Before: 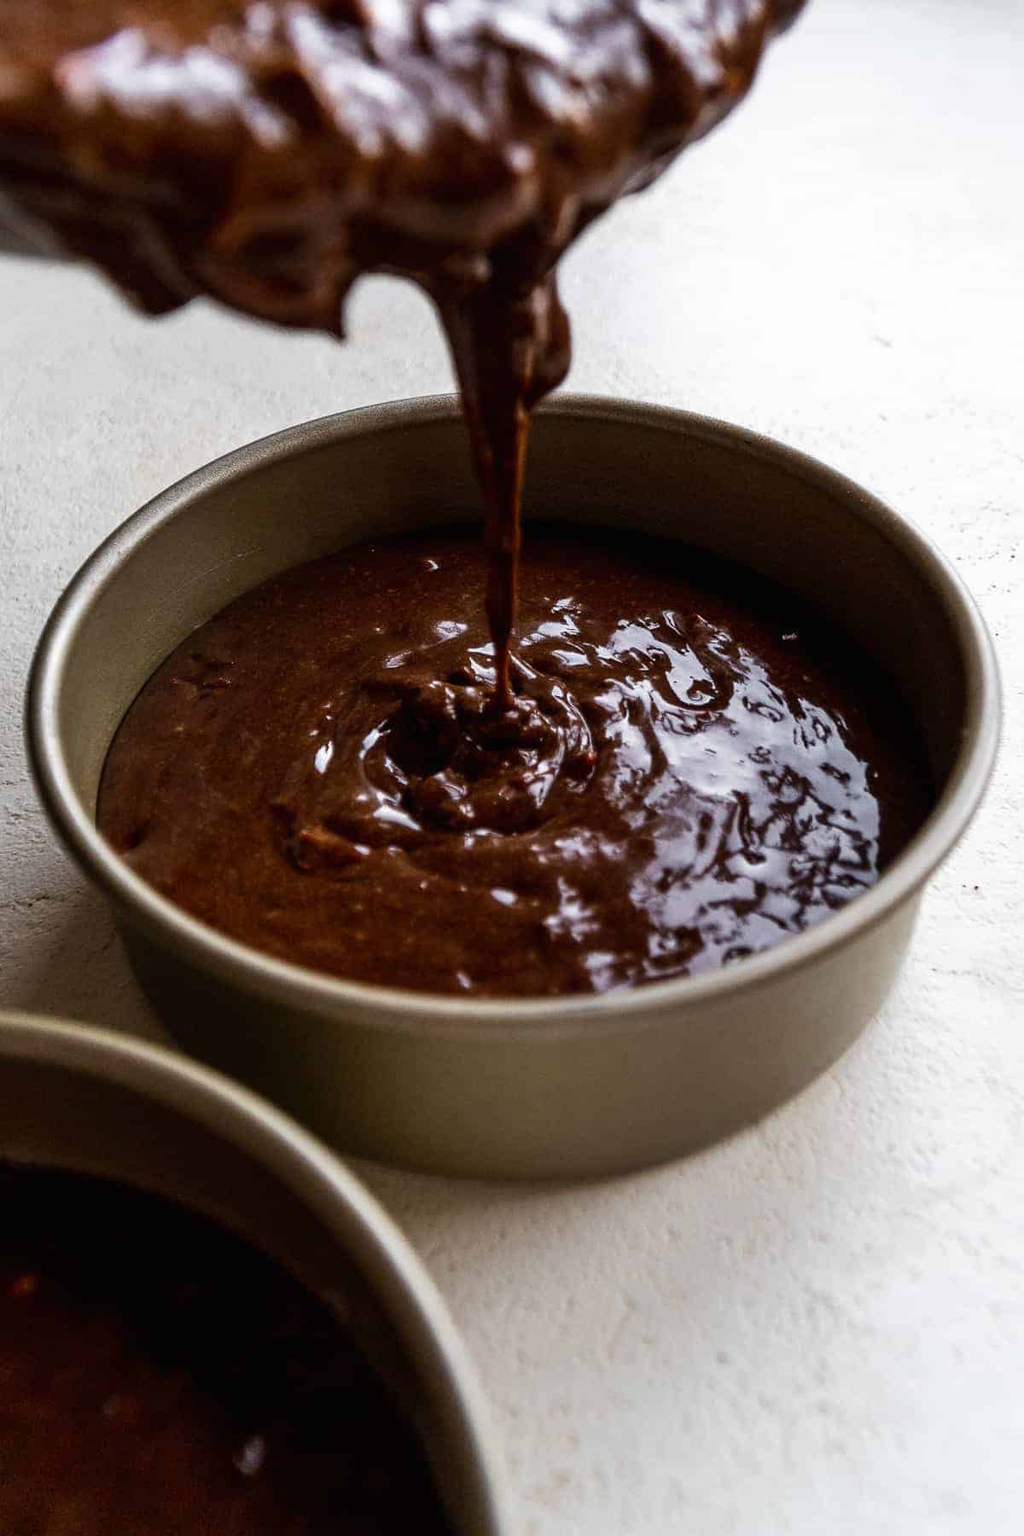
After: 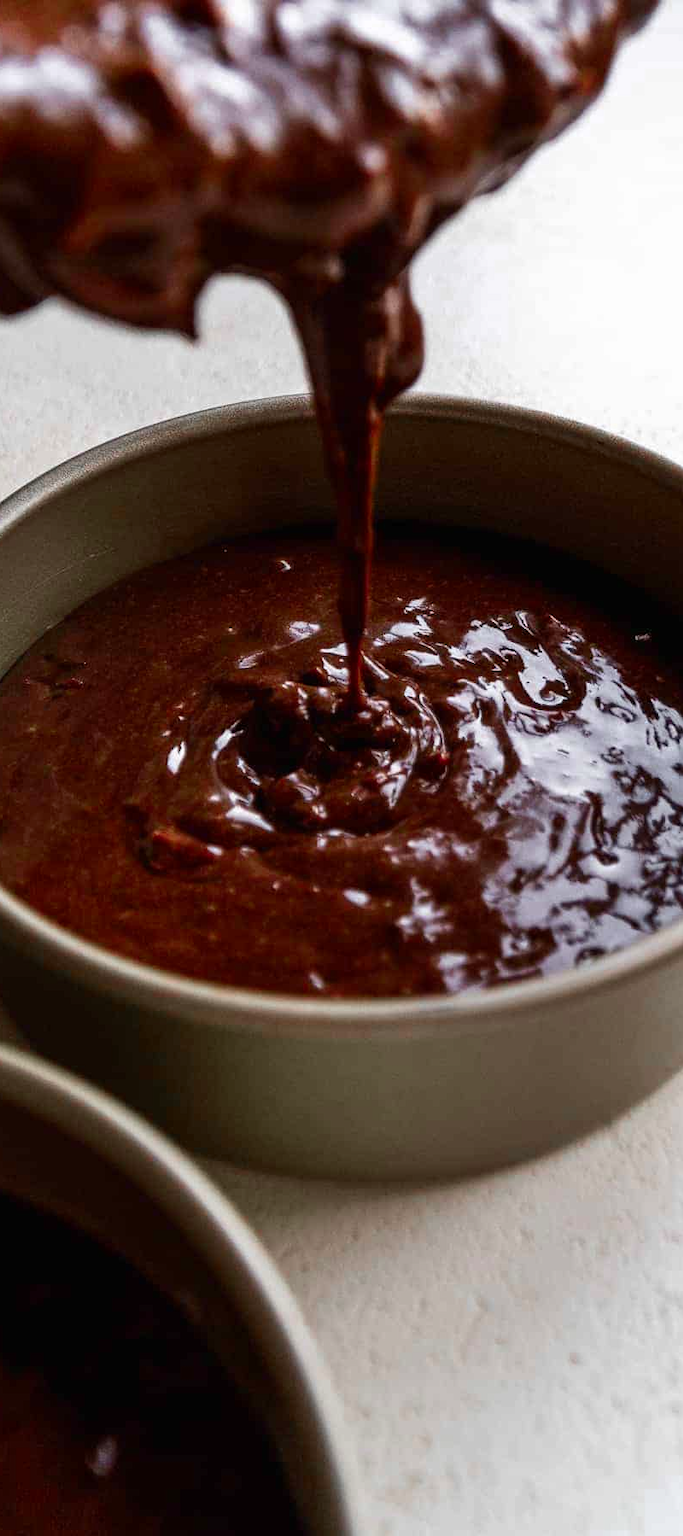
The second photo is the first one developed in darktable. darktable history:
crop and rotate: left 14.478%, right 18.71%
color zones: curves: ch0 [(0, 0.466) (0.128, 0.466) (0.25, 0.5) (0.375, 0.456) (0.5, 0.5) (0.625, 0.5) (0.737, 0.652) (0.875, 0.5)]; ch1 [(0, 0.603) (0.125, 0.618) (0.261, 0.348) (0.372, 0.353) (0.497, 0.363) (0.611, 0.45) (0.731, 0.427) (0.875, 0.518) (0.998, 0.652)]; ch2 [(0, 0.559) (0.125, 0.451) (0.253, 0.564) (0.37, 0.578) (0.5, 0.466) (0.625, 0.471) (0.731, 0.471) (0.88, 0.485)]
